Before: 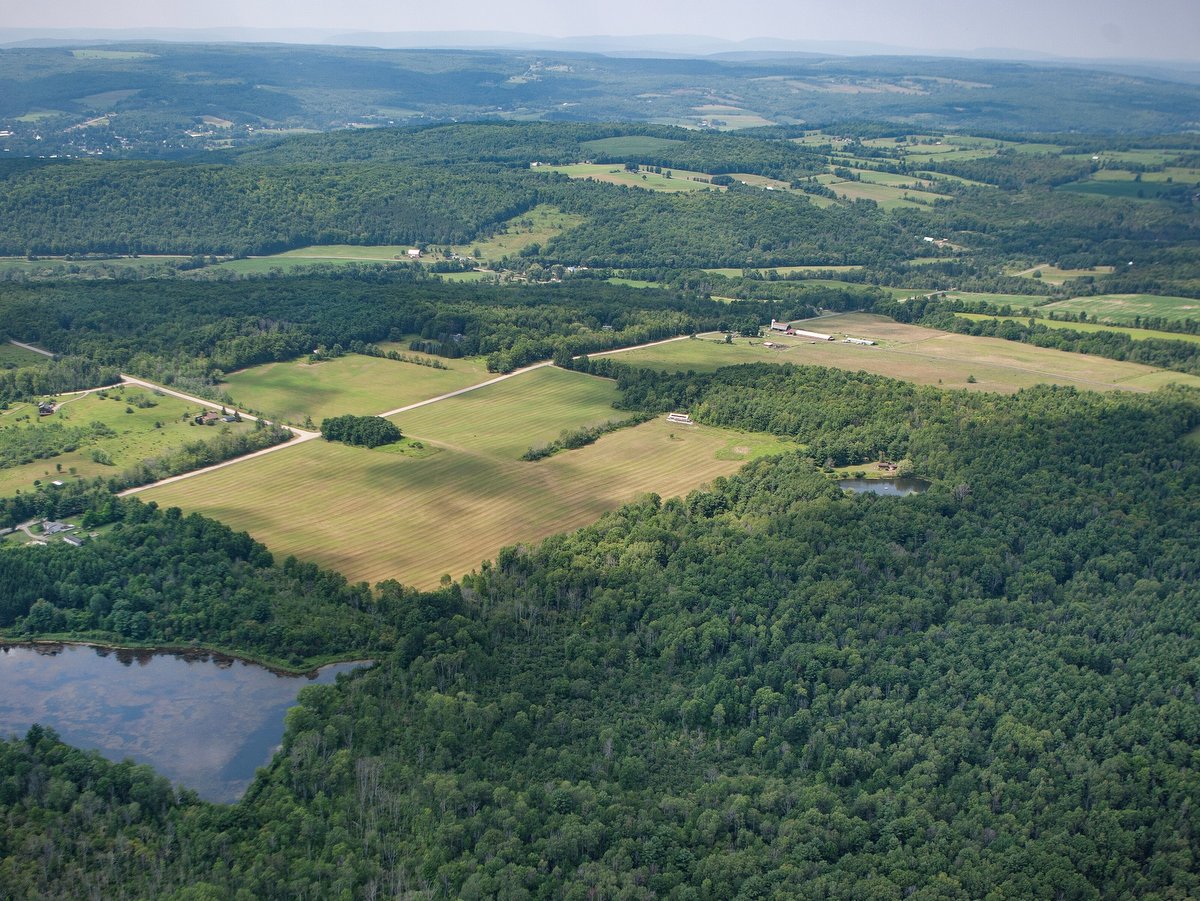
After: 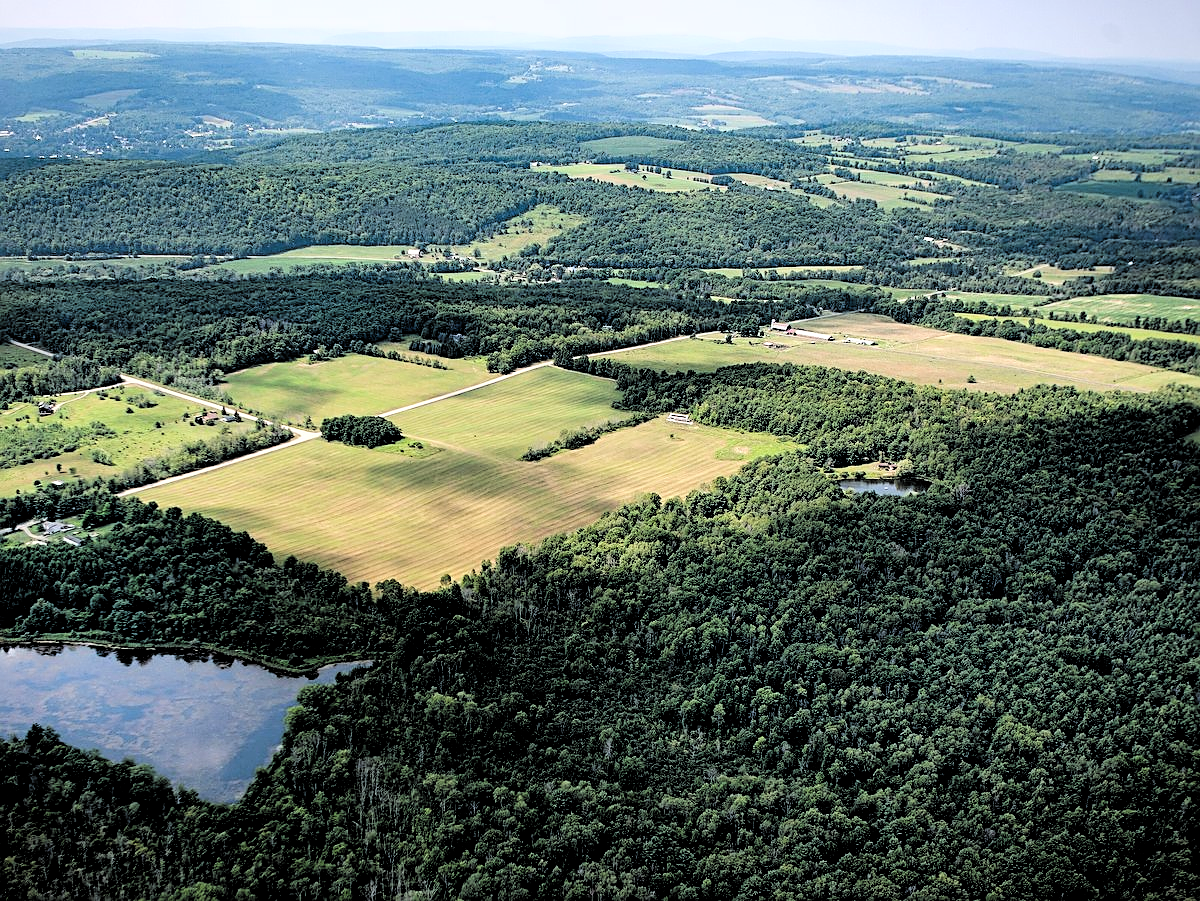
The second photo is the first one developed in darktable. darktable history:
exposure: black level correction 0.01, exposure 0.011 EV, compensate highlight preservation false
filmic rgb: middle gray luminance 13.55%, black relative exposure -1.97 EV, white relative exposure 3.1 EV, threshold 6 EV, target black luminance 0%, hardness 1.79, latitude 59.23%, contrast 1.728, highlights saturation mix 5%, shadows ↔ highlights balance -37.52%, add noise in highlights 0, color science v3 (2019), use custom middle-gray values true, iterations of high-quality reconstruction 0, contrast in highlights soft, enable highlight reconstruction true
sharpen: on, module defaults
